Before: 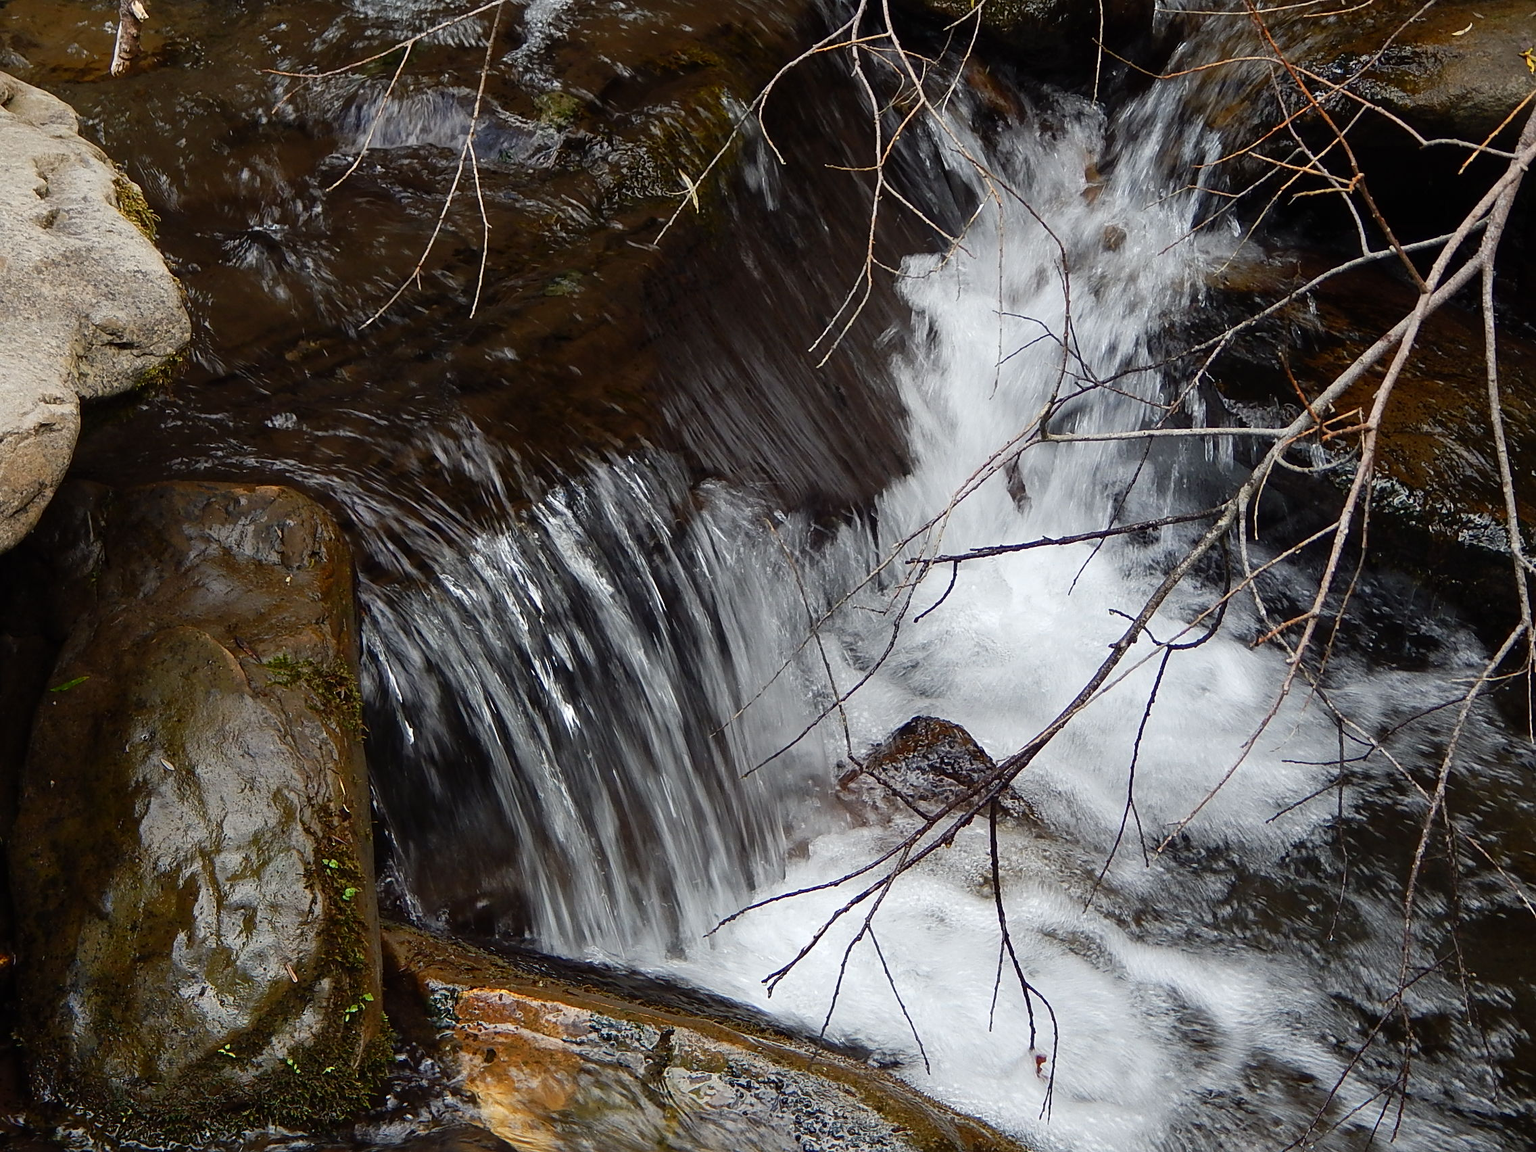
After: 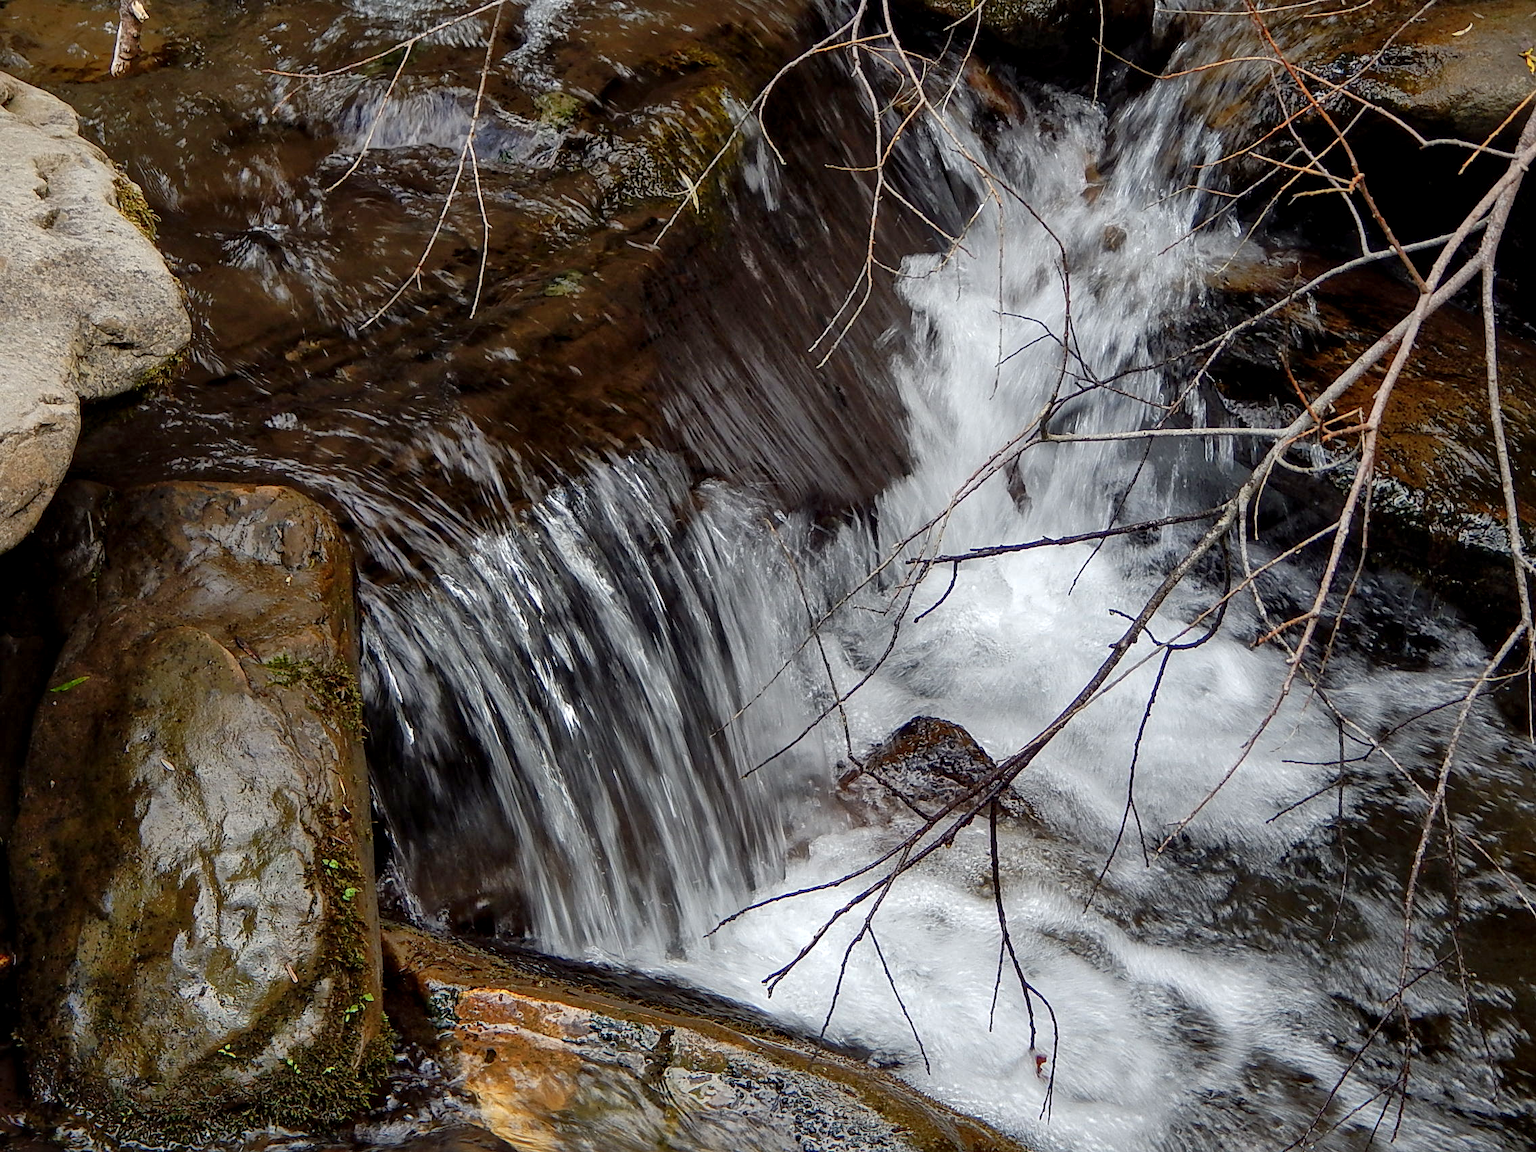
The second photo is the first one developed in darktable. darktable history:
shadows and highlights: on, module defaults
local contrast: highlights 25%, shadows 75%, midtone range 0.75
